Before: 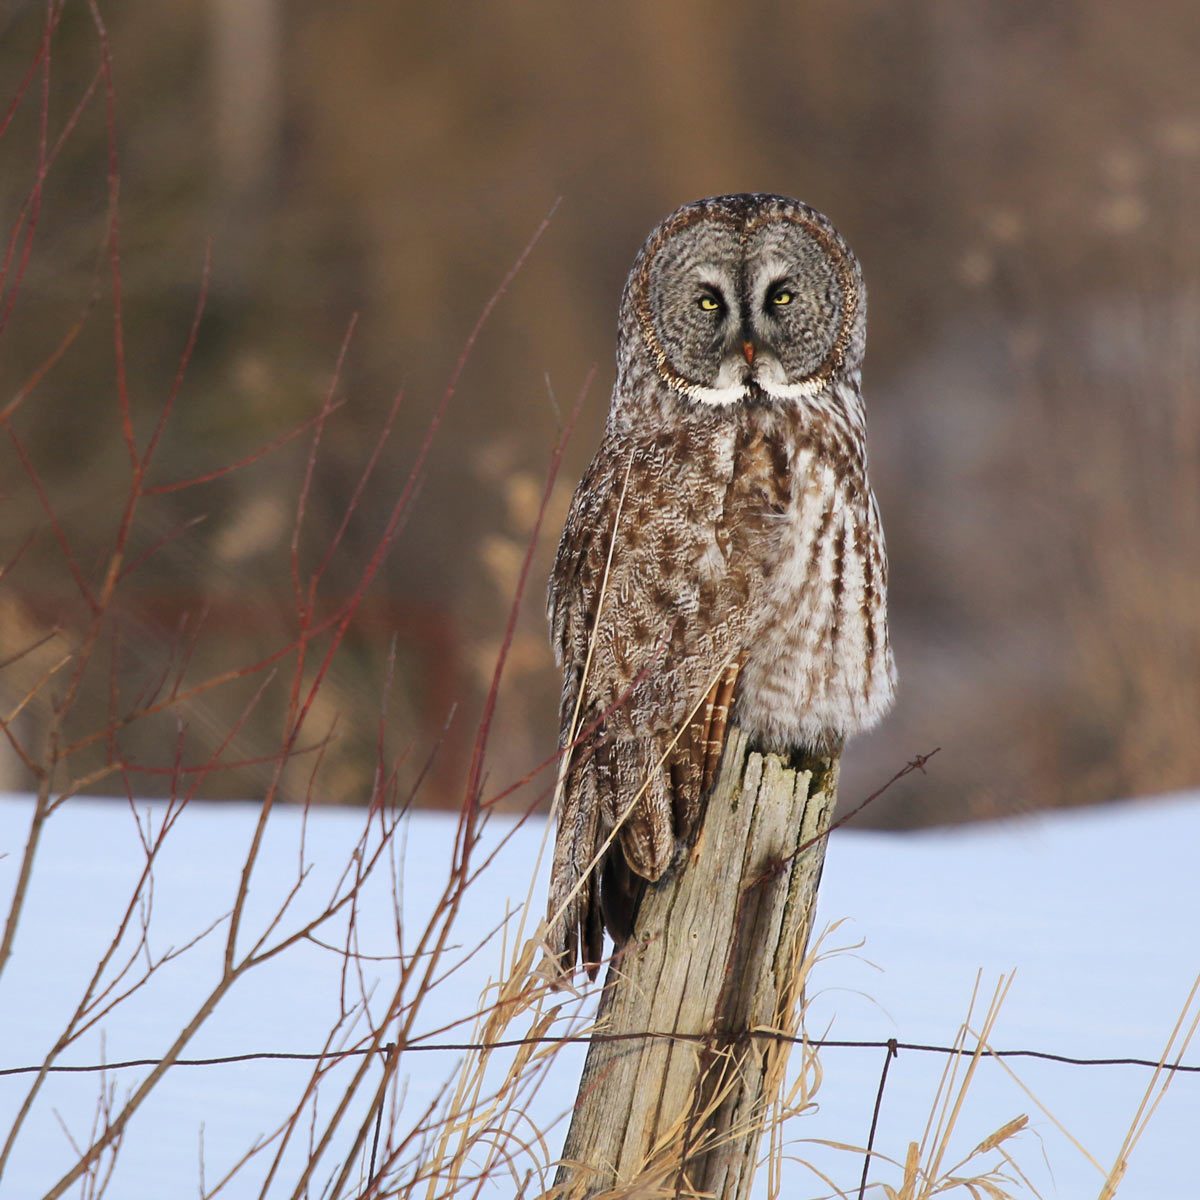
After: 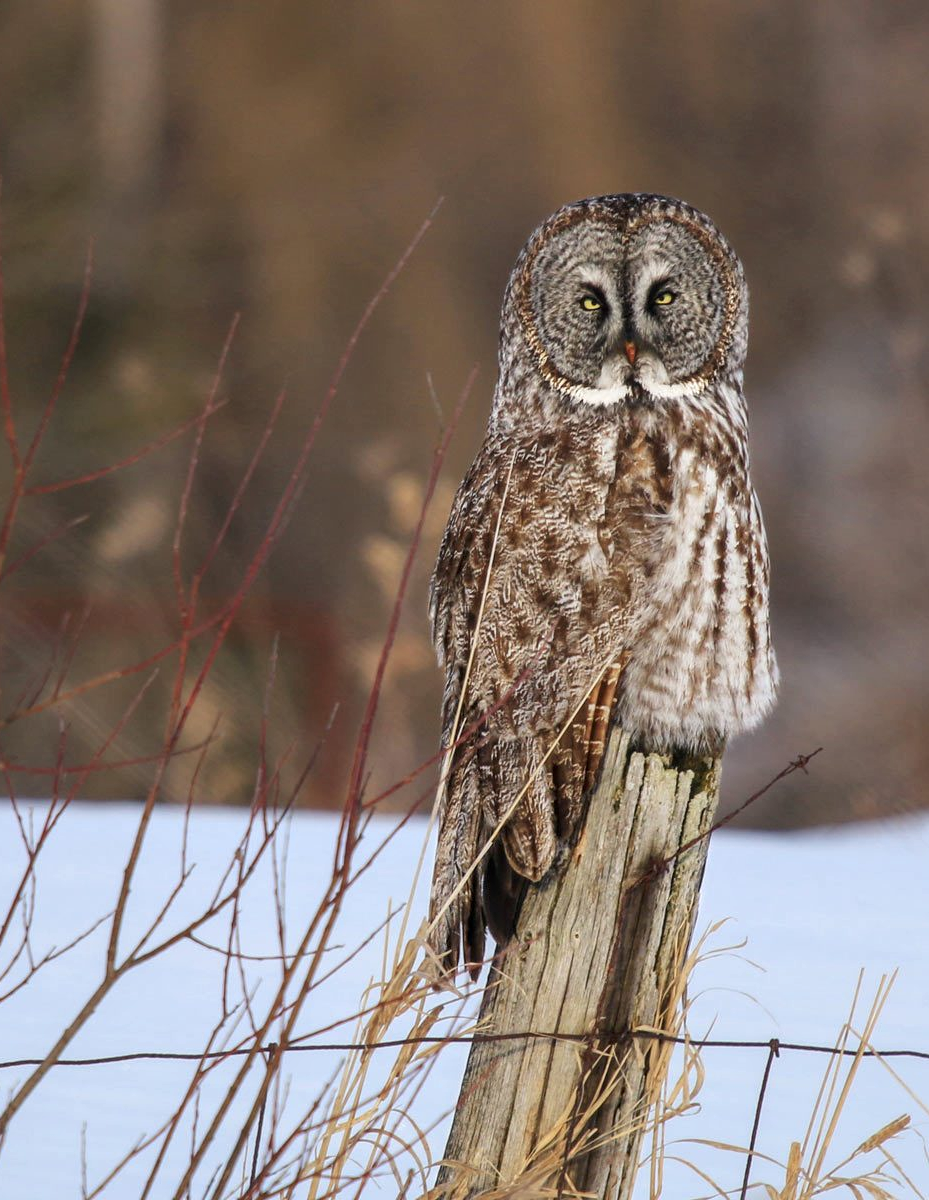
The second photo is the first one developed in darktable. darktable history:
local contrast: on, module defaults
crop: left 9.88%, right 12.664%
